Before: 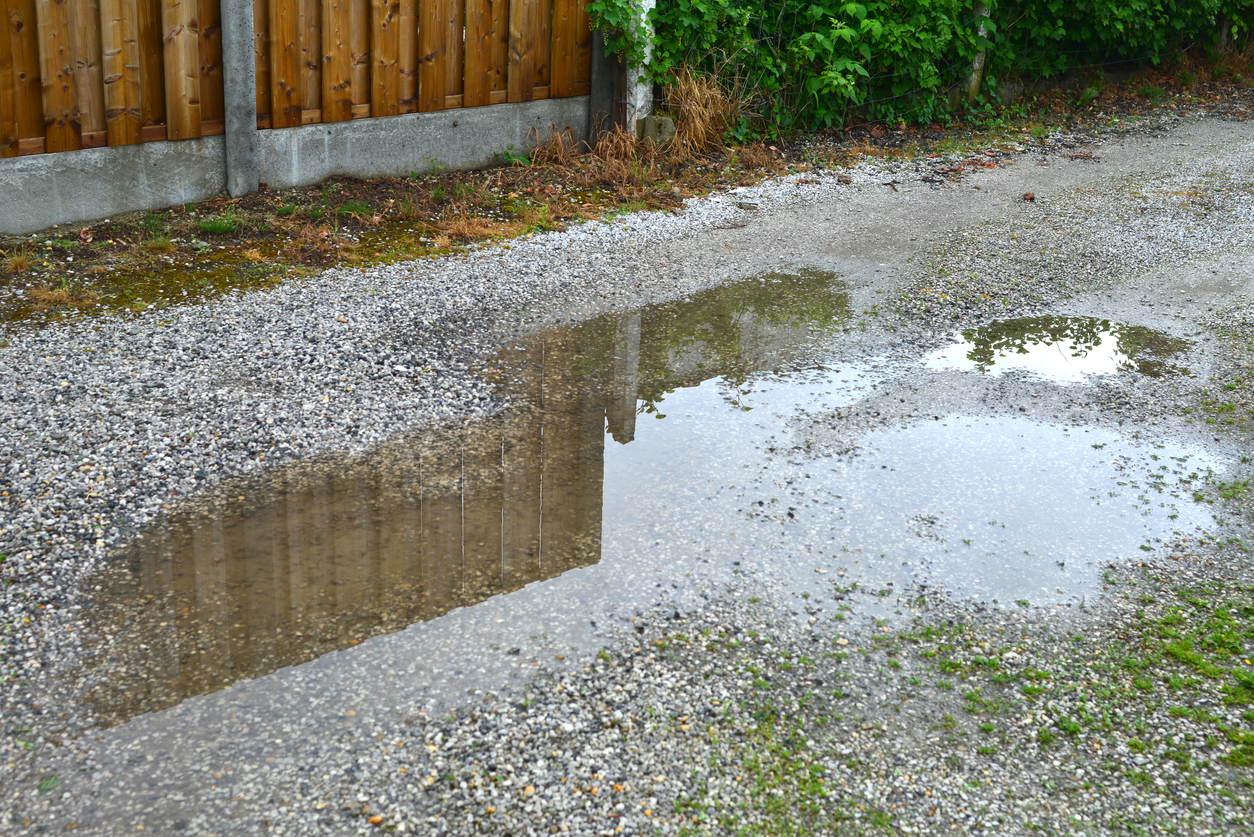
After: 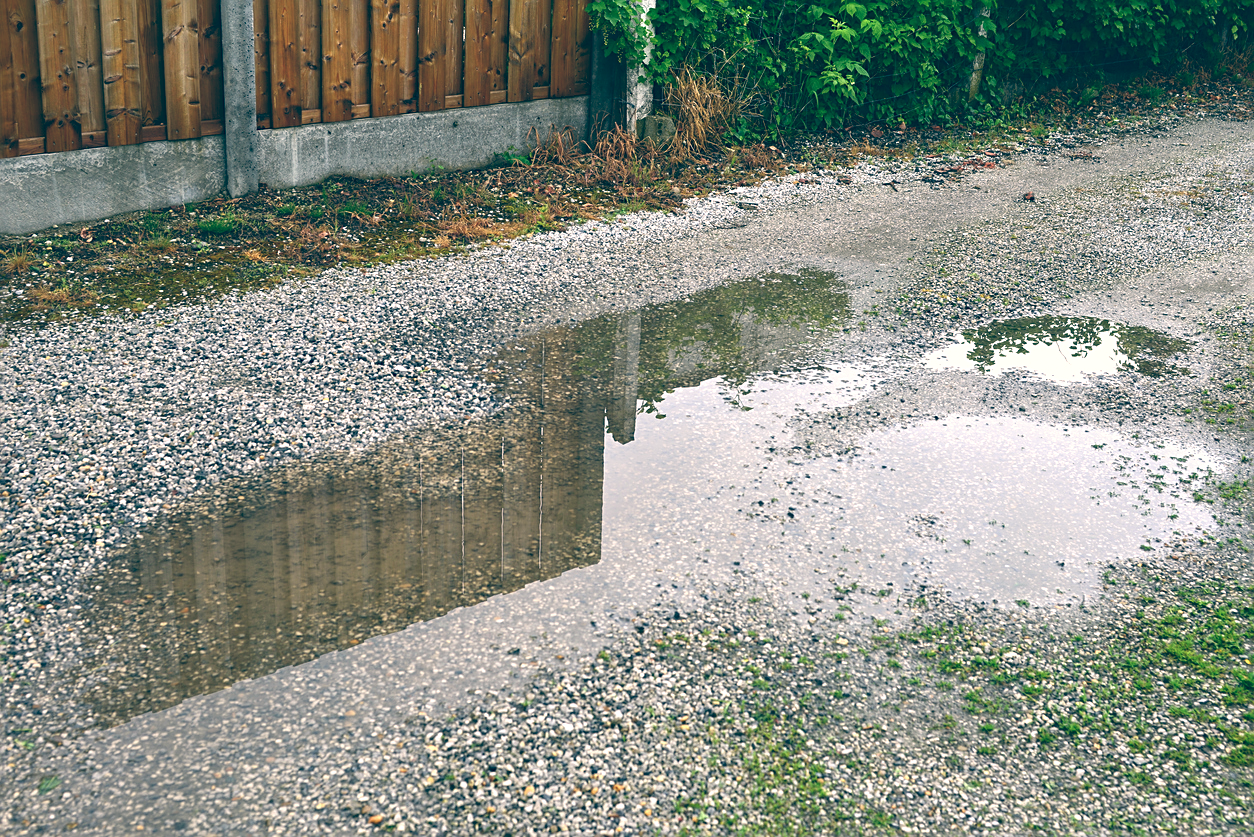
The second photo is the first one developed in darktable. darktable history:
sharpen: on, module defaults
local contrast: highlights 100%, shadows 100%, detail 120%, midtone range 0.2
color balance: lift [1.006, 0.985, 1.002, 1.015], gamma [1, 0.953, 1.008, 1.047], gain [1.076, 1.13, 1.004, 0.87]
